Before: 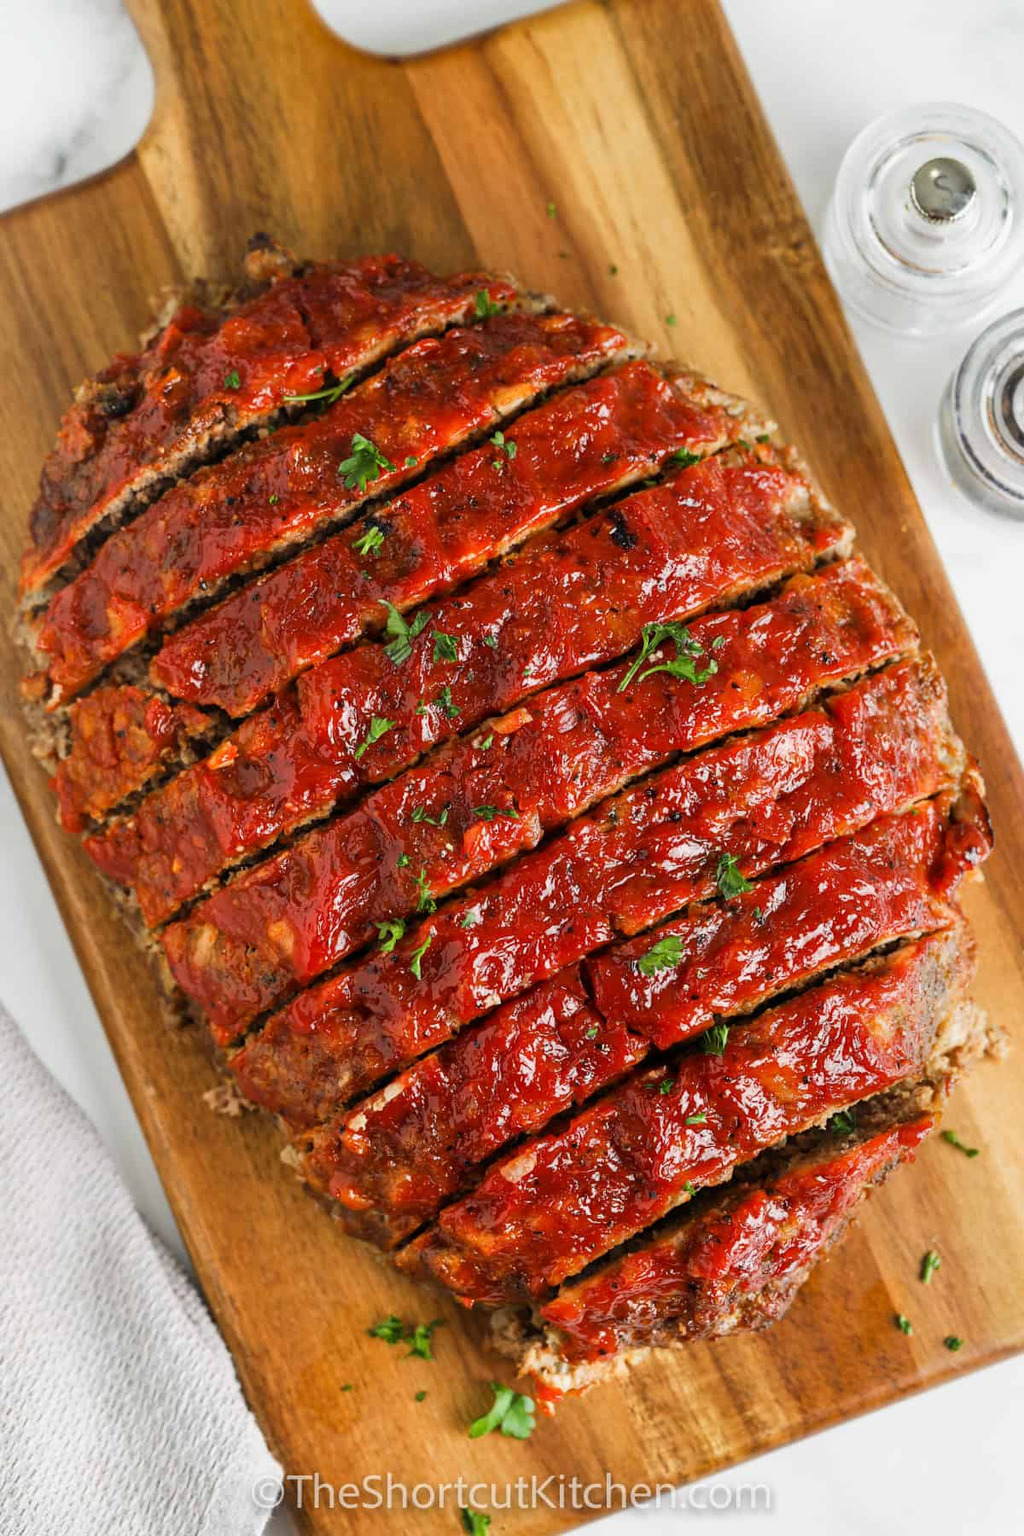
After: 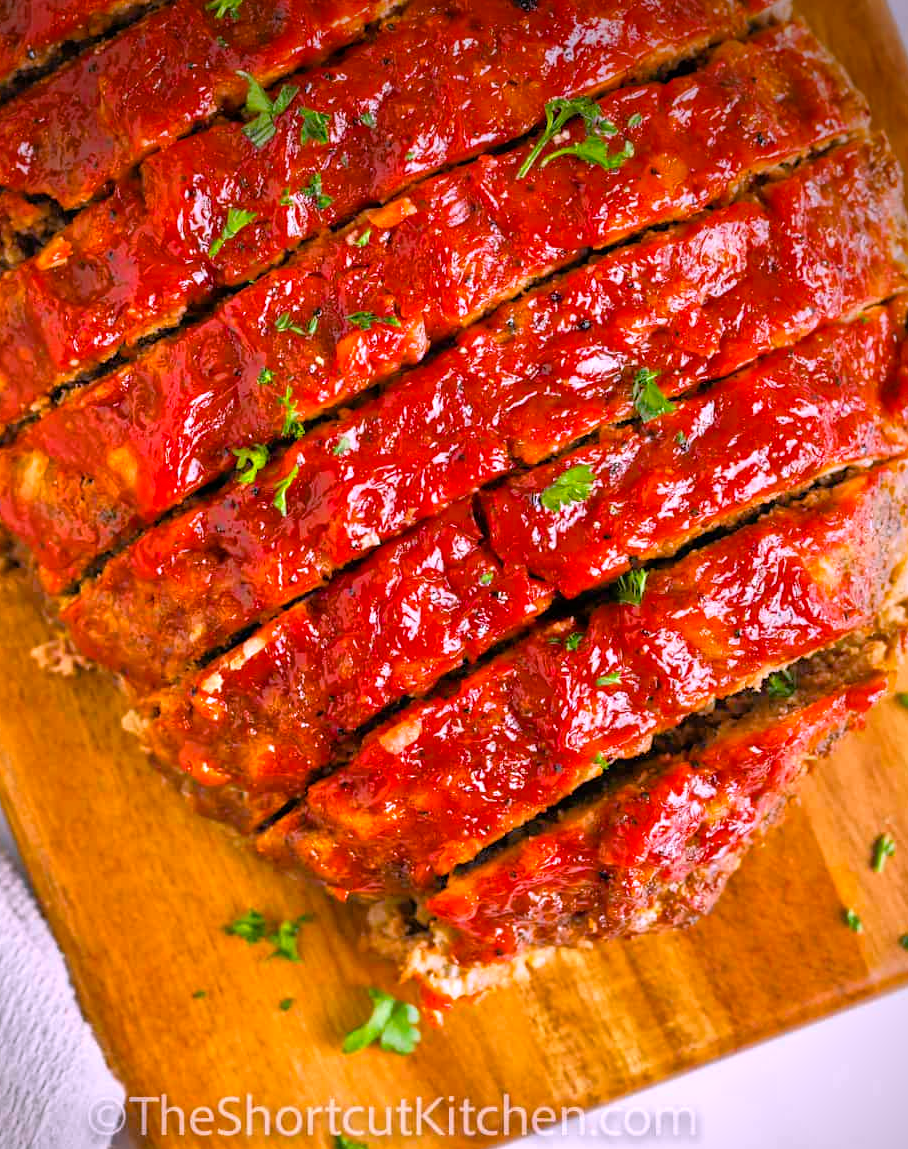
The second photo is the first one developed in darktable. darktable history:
vignetting: brightness -0.629, saturation -0.007, center (-0.028, 0.239)
crop and rotate: left 17.299%, top 35.115%, right 7.015%, bottom 1.024%
white balance: red 1.066, blue 1.119
color balance rgb: perceptual saturation grading › global saturation 25%, global vibrance 20%
tone equalizer: -7 EV 0.15 EV, -6 EV 0.6 EV, -5 EV 1.15 EV, -4 EV 1.33 EV, -3 EV 1.15 EV, -2 EV 0.6 EV, -1 EV 0.15 EV, mask exposure compensation -0.5 EV
